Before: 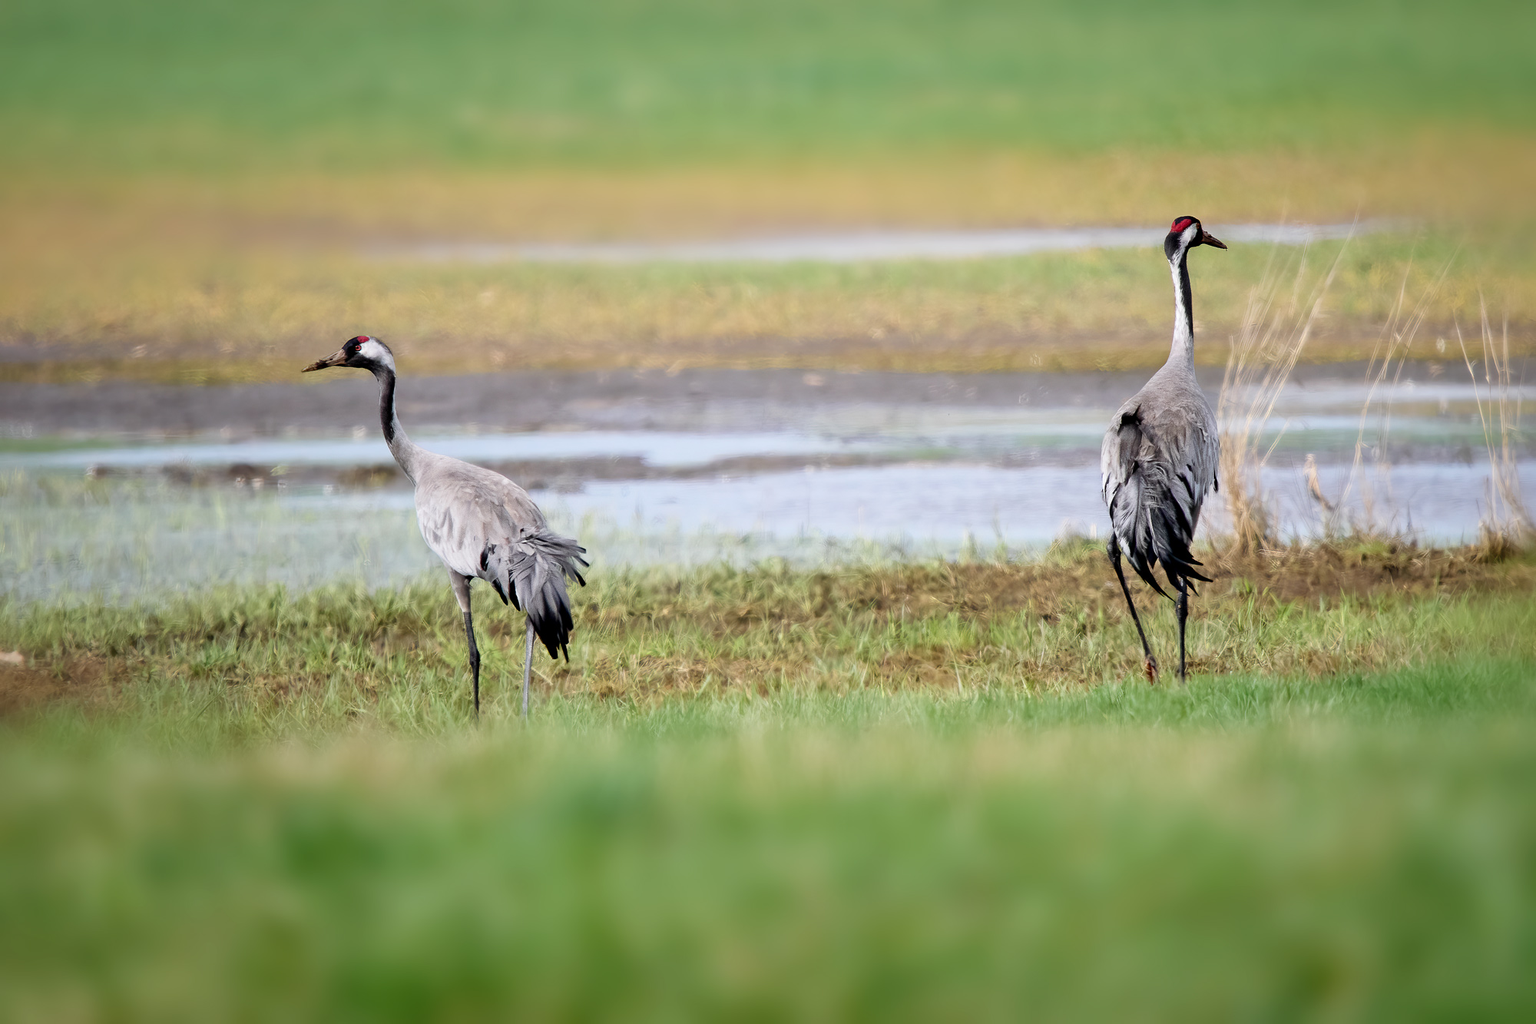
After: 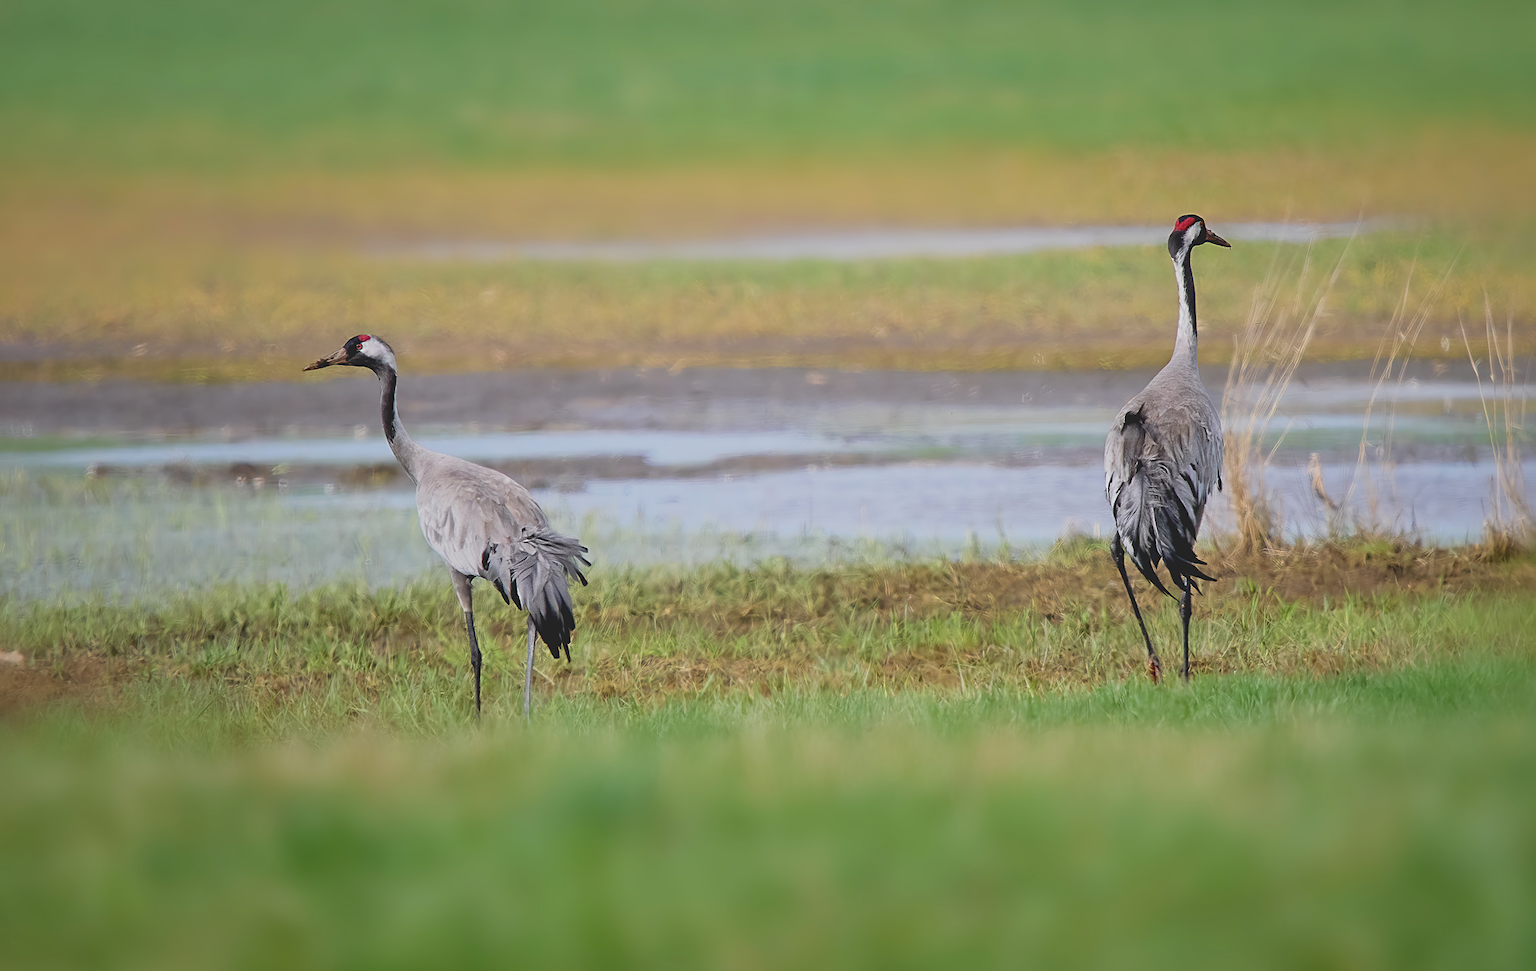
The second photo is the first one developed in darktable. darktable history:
base curve: curves: ch0 [(0, 0) (0.303, 0.277) (1, 1)], preserve colors none
crop: top 0.286%, right 0.257%, bottom 5.042%
contrast brightness saturation: contrast -0.271
sharpen: on, module defaults
